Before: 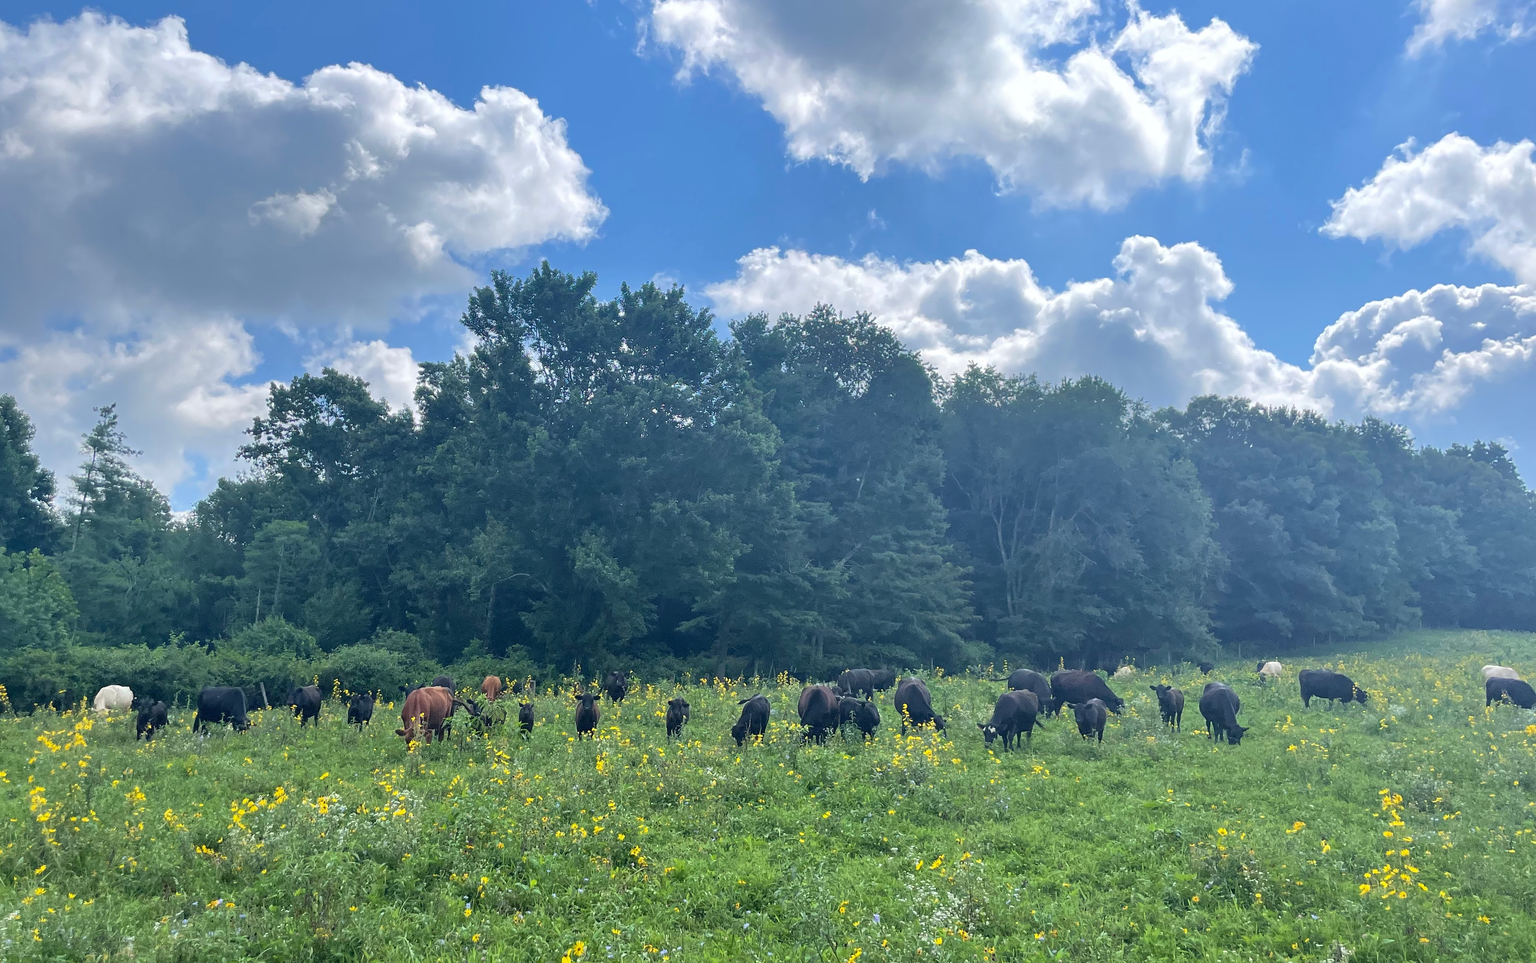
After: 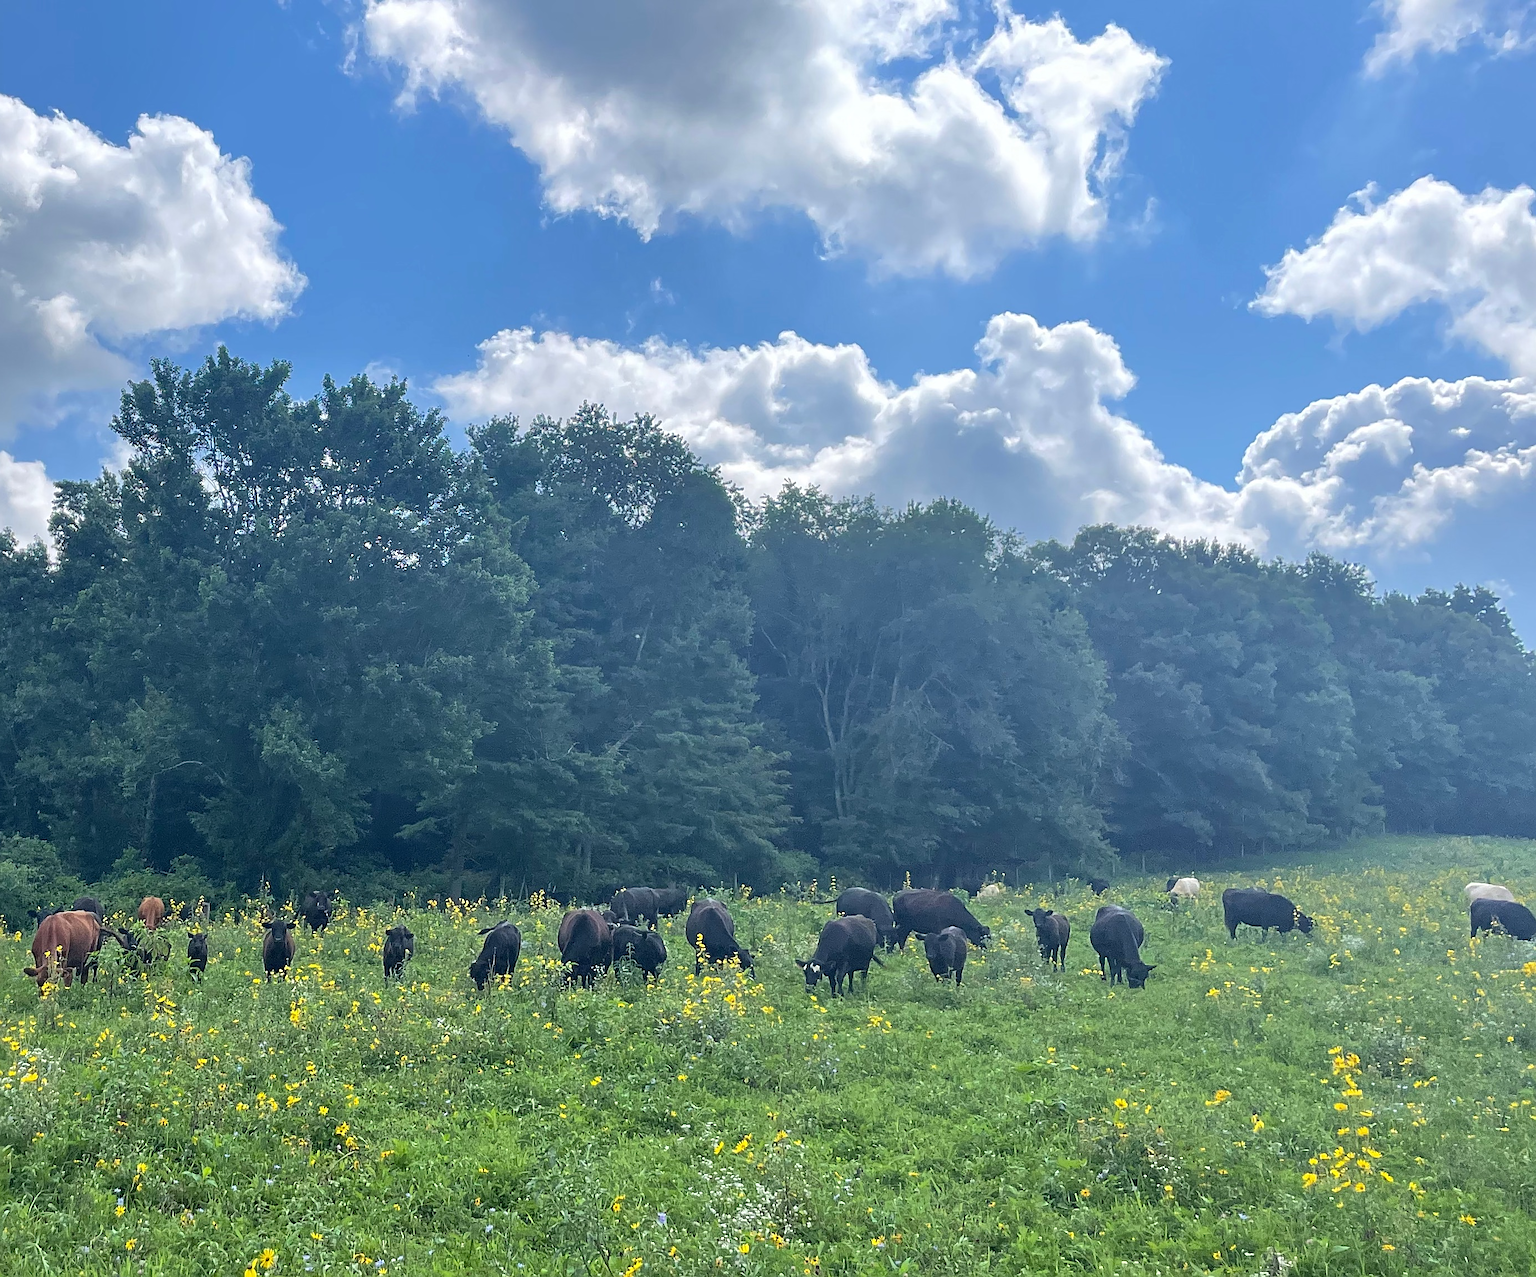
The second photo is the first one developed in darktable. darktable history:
crop and rotate: left 24.594%
sharpen: on, module defaults
